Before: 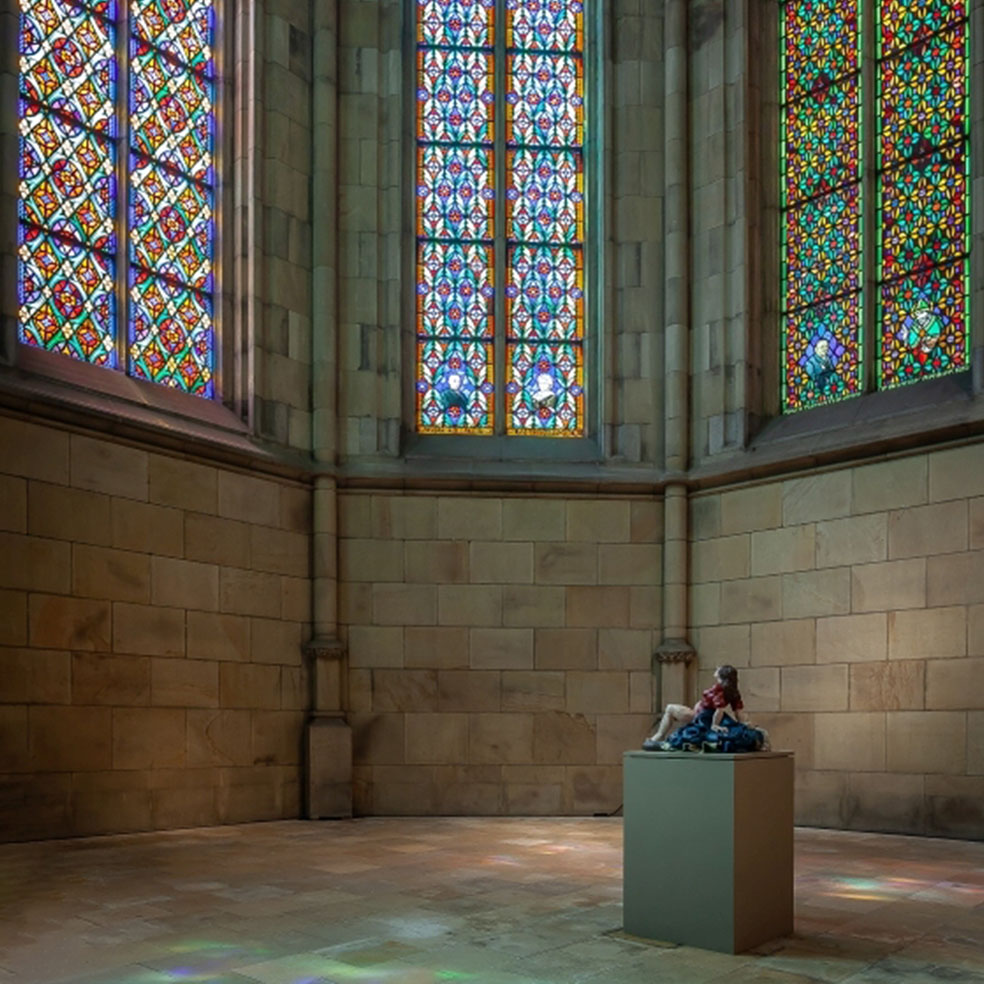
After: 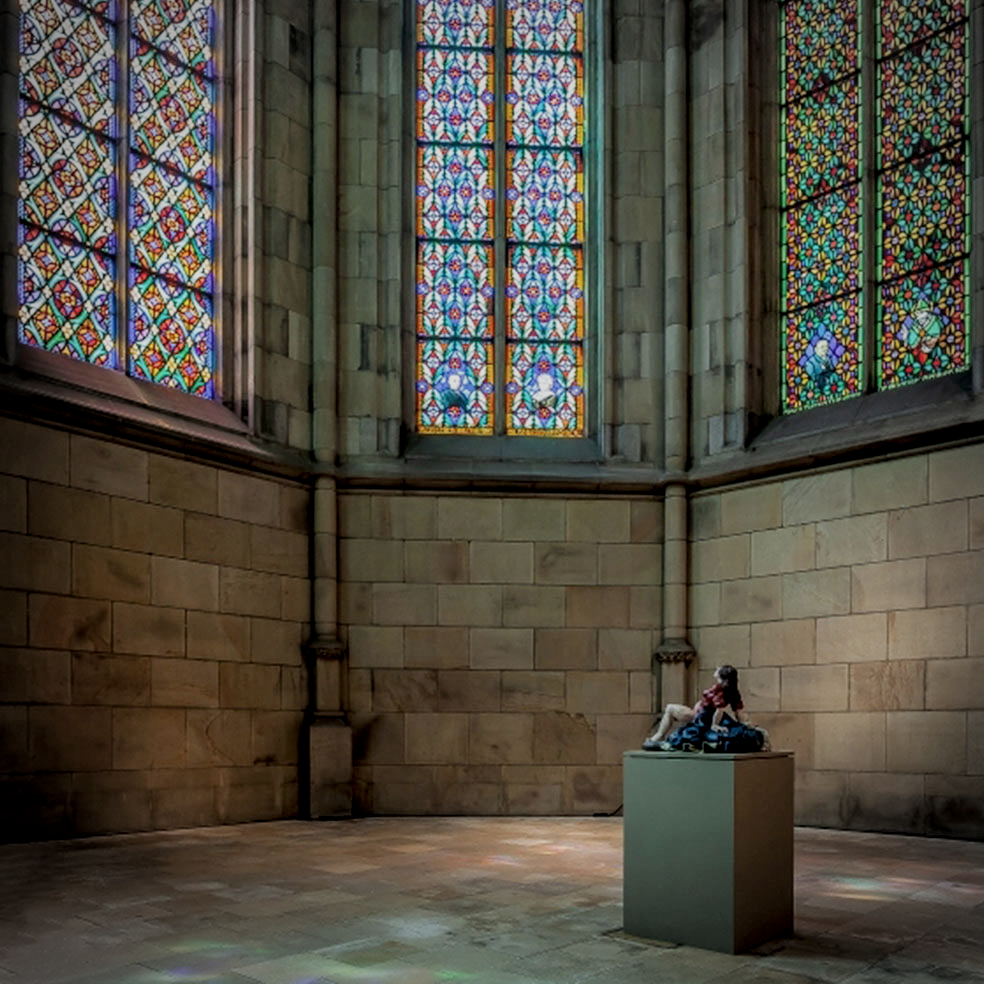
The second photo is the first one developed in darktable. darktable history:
local contrast: on, module defaults
vignetting: on, module defaults
filmic rgb: black relative exposure -7.19 EV, white relative exposure 5.38 EV, hardness 3.02
